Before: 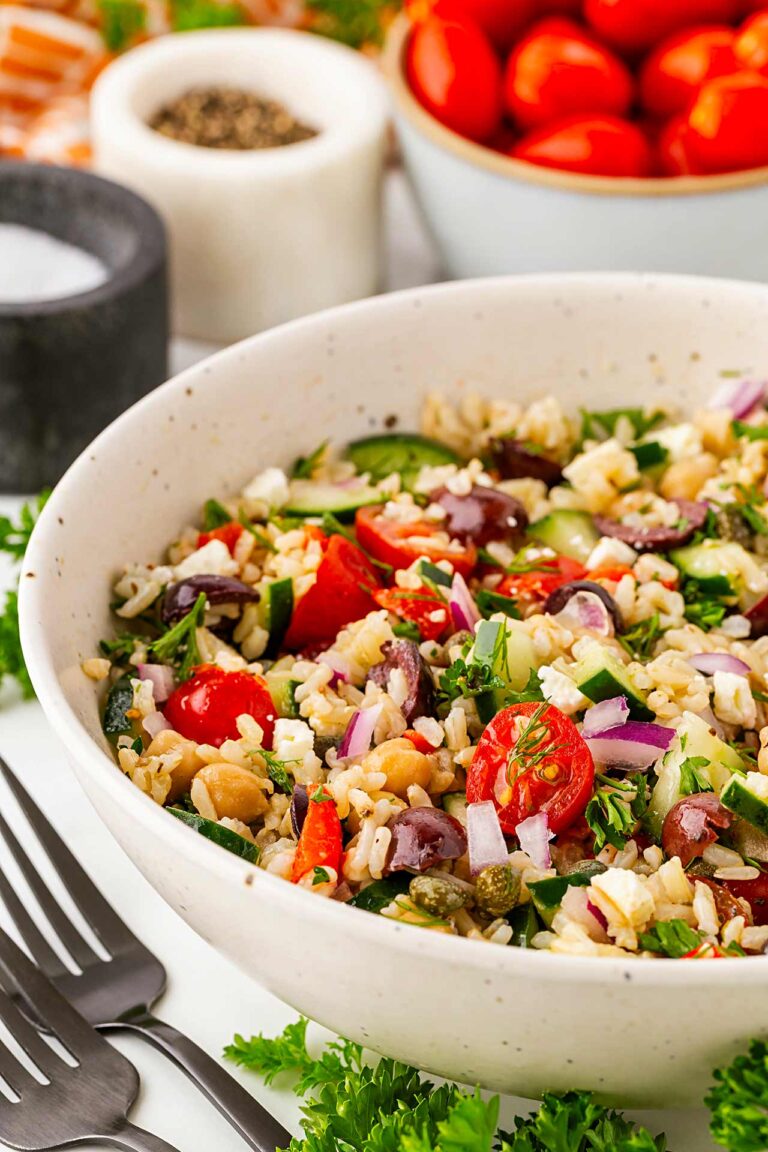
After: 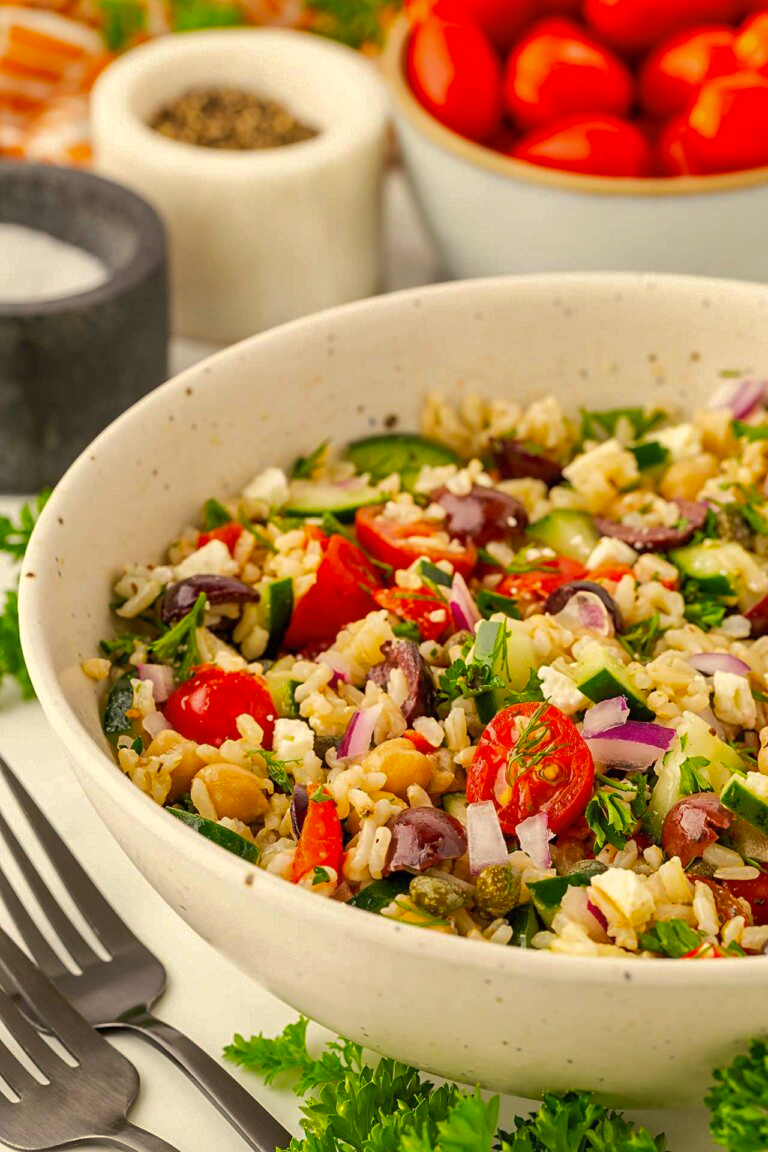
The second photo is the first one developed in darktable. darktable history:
color correction: highlights a* 1.39, highlights b* 17.83
shadows and highlights: on, module defaults
rotate and perspective: automatic cropping off
